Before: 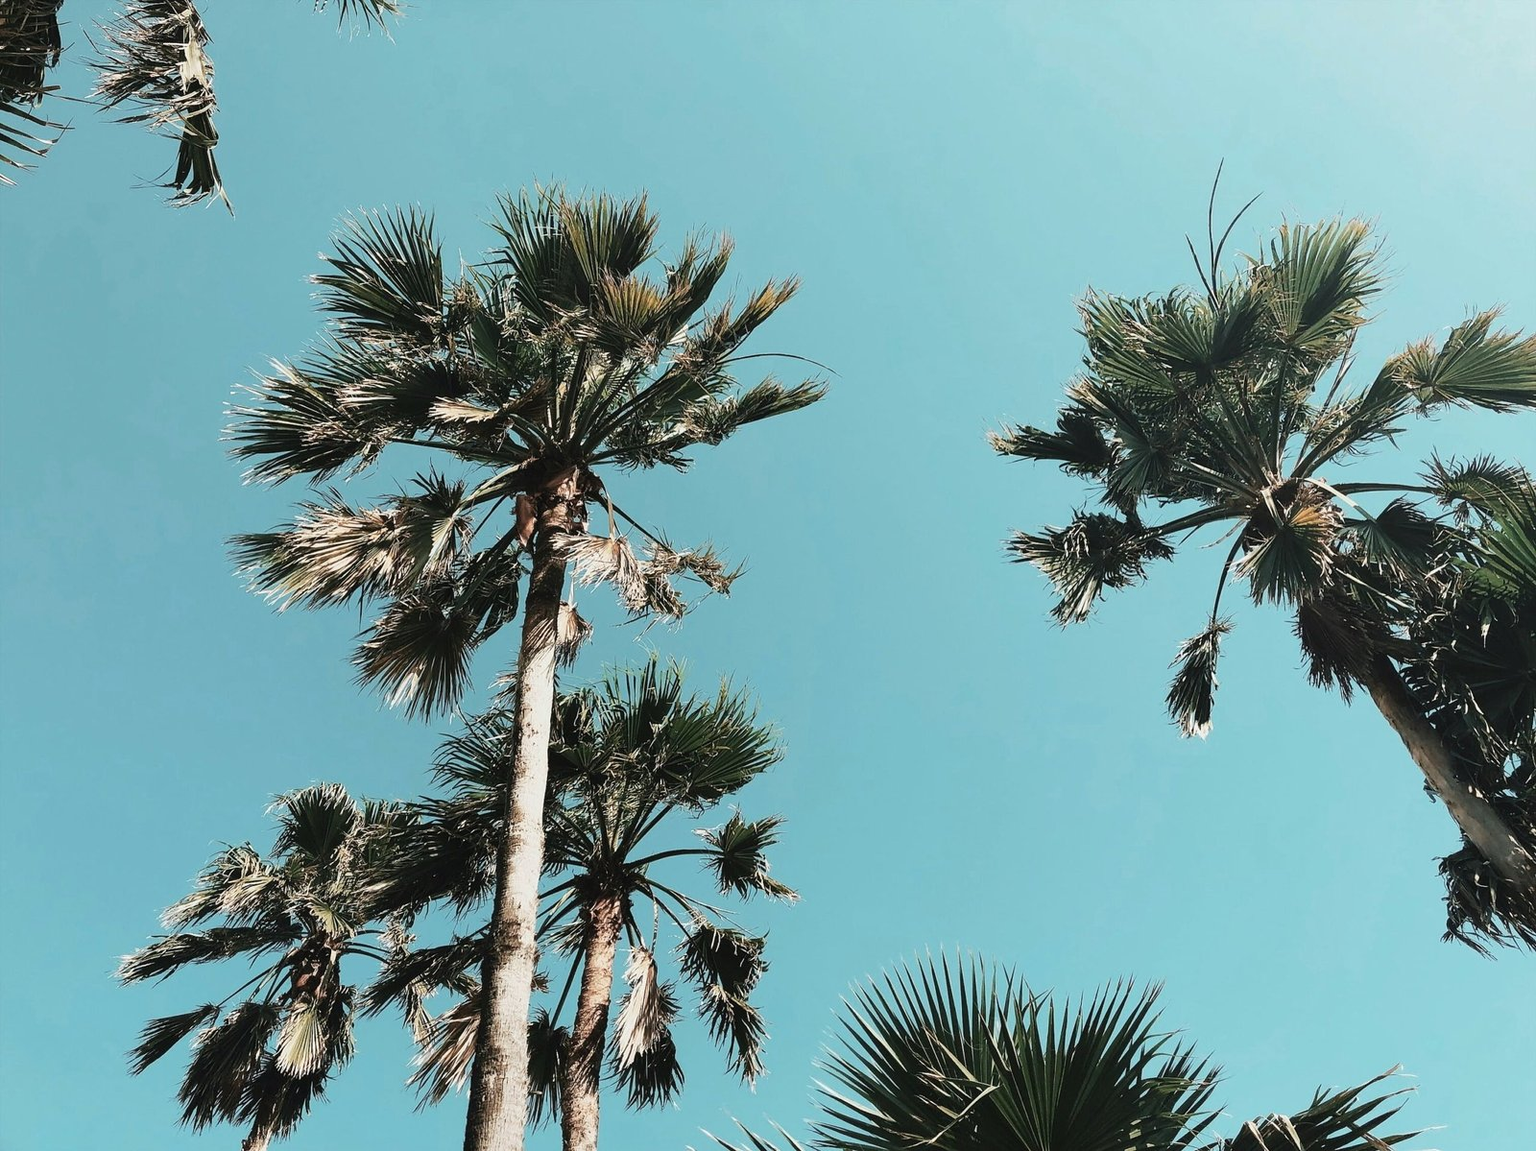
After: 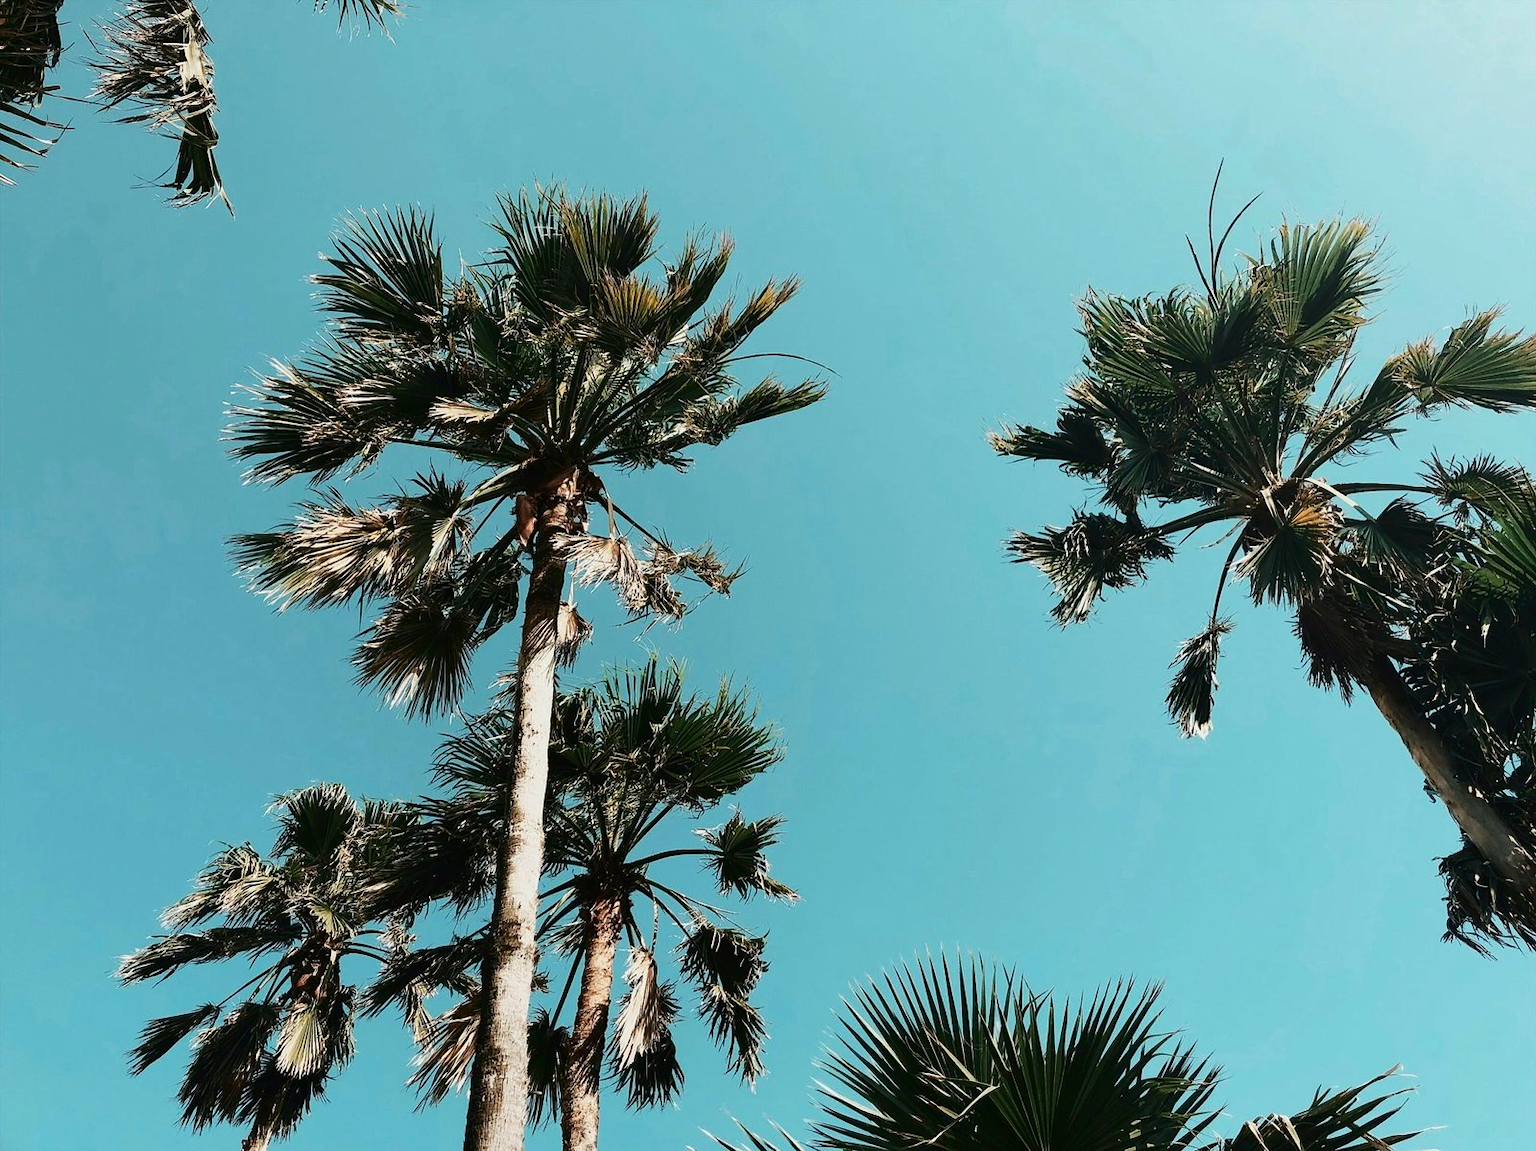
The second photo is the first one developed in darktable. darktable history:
contrast brightness saturation: contrast 0.119, brightness -0.124, saturation 0.195
